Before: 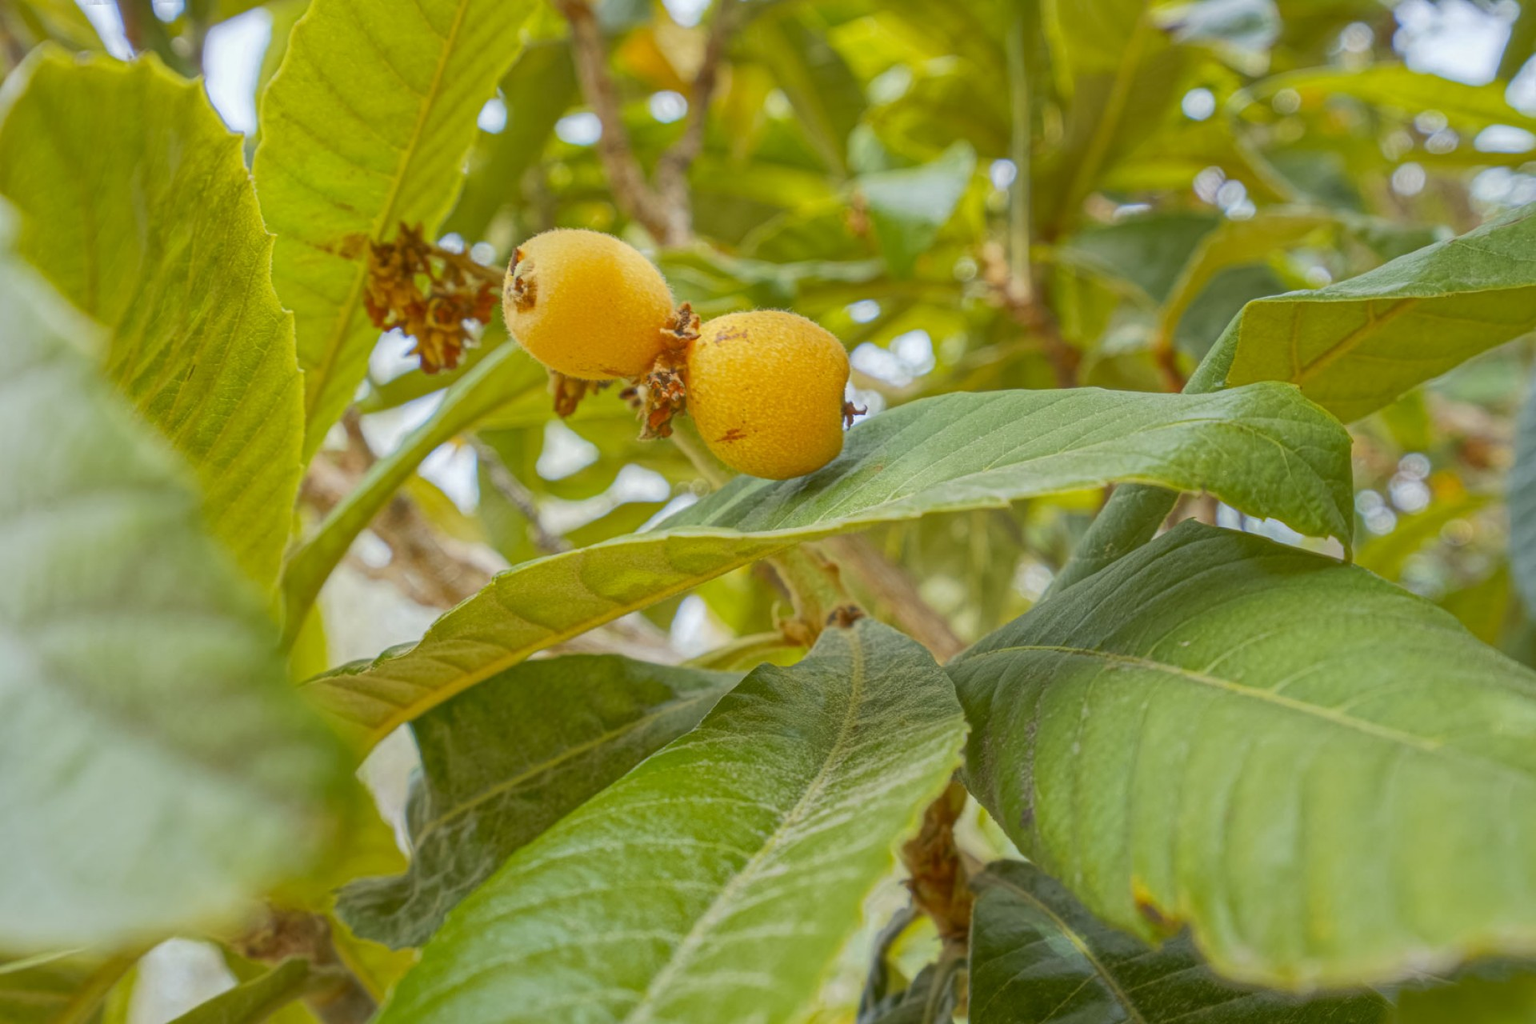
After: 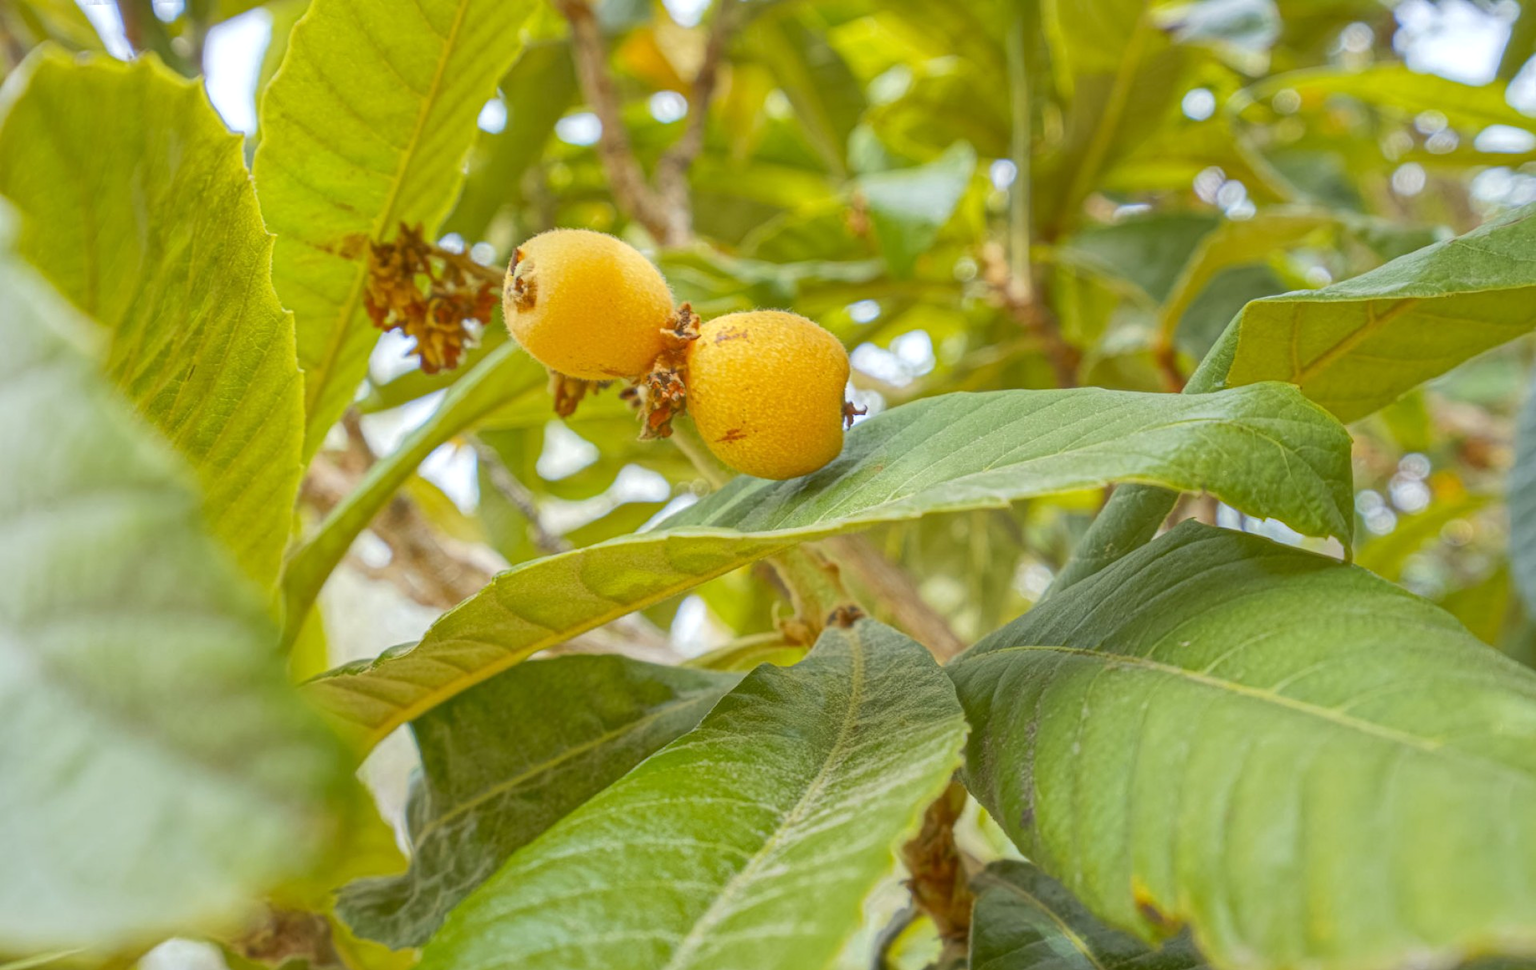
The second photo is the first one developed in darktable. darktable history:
exposure: exposure 0.297 EV, compensate highlight preservation false
crop and rotate: top 0.004%, bottom 5.176%
tone equalizer: edges refinement/feathering 500, mask exposure compensation -1.24 EV, preserve details no
